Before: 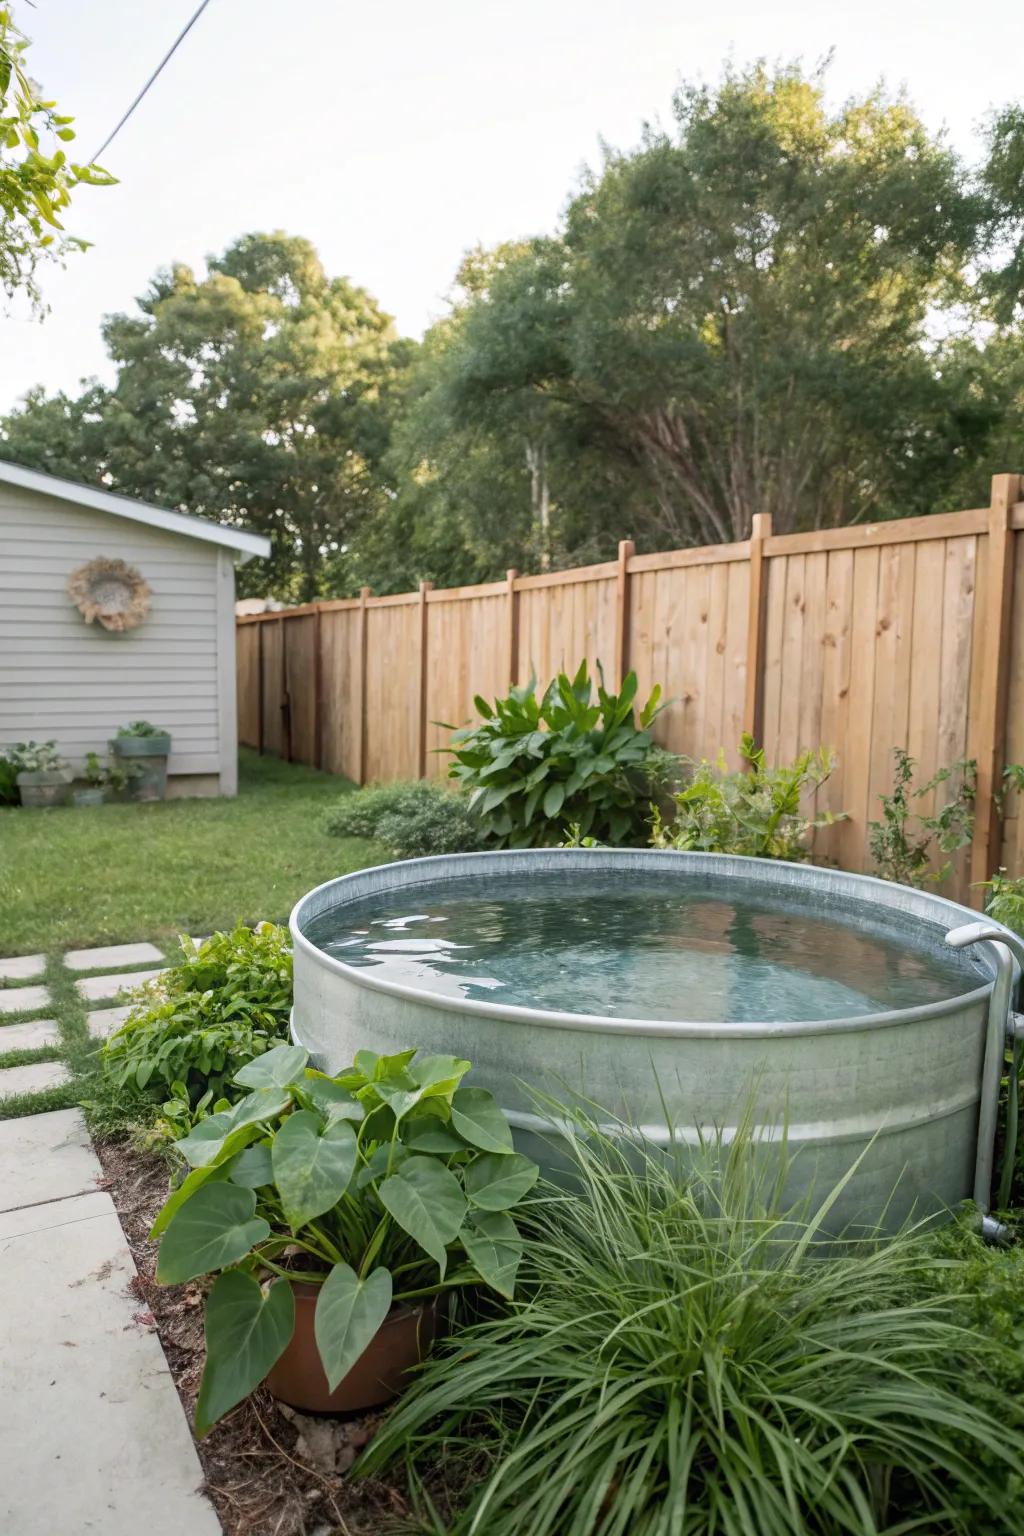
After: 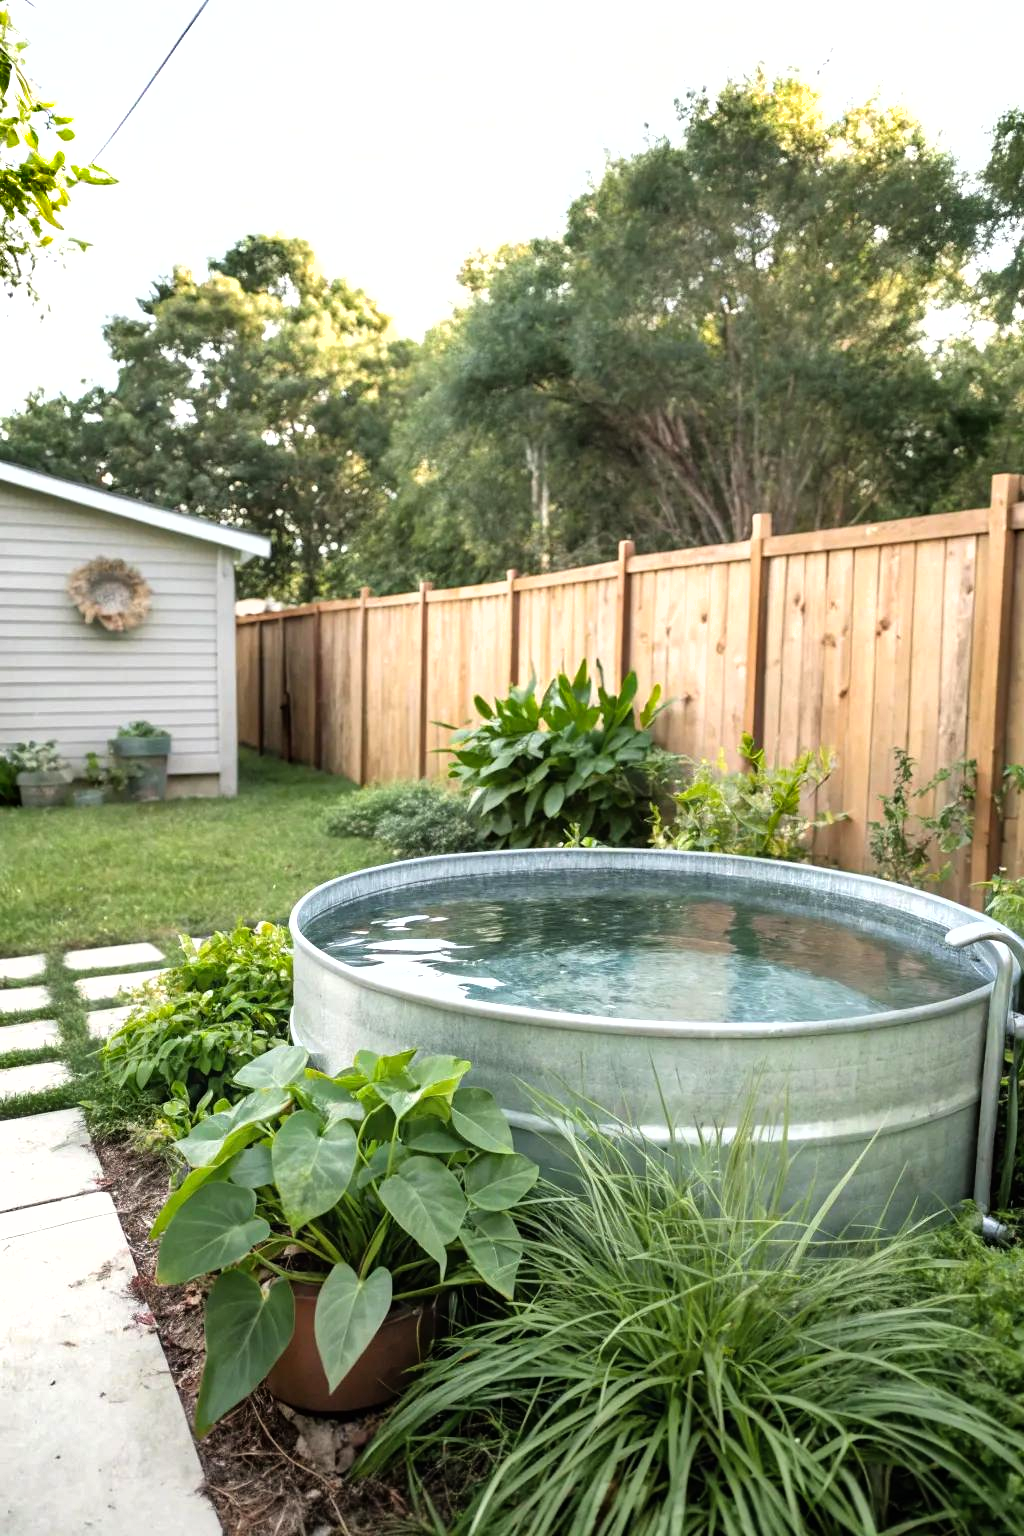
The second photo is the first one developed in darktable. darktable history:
shadows and highlights: soften with gaussian
tone equalizer: -8 EV -0.725 EV, -7 EV -0.692 EV, -6 EV -0.6 EV, -5 EV -0.422 EV, -3 EV 0.397 EV, -2 EV 0.6 EV, -1 EV 0.676 EV, +0 EV 0.746 EV
